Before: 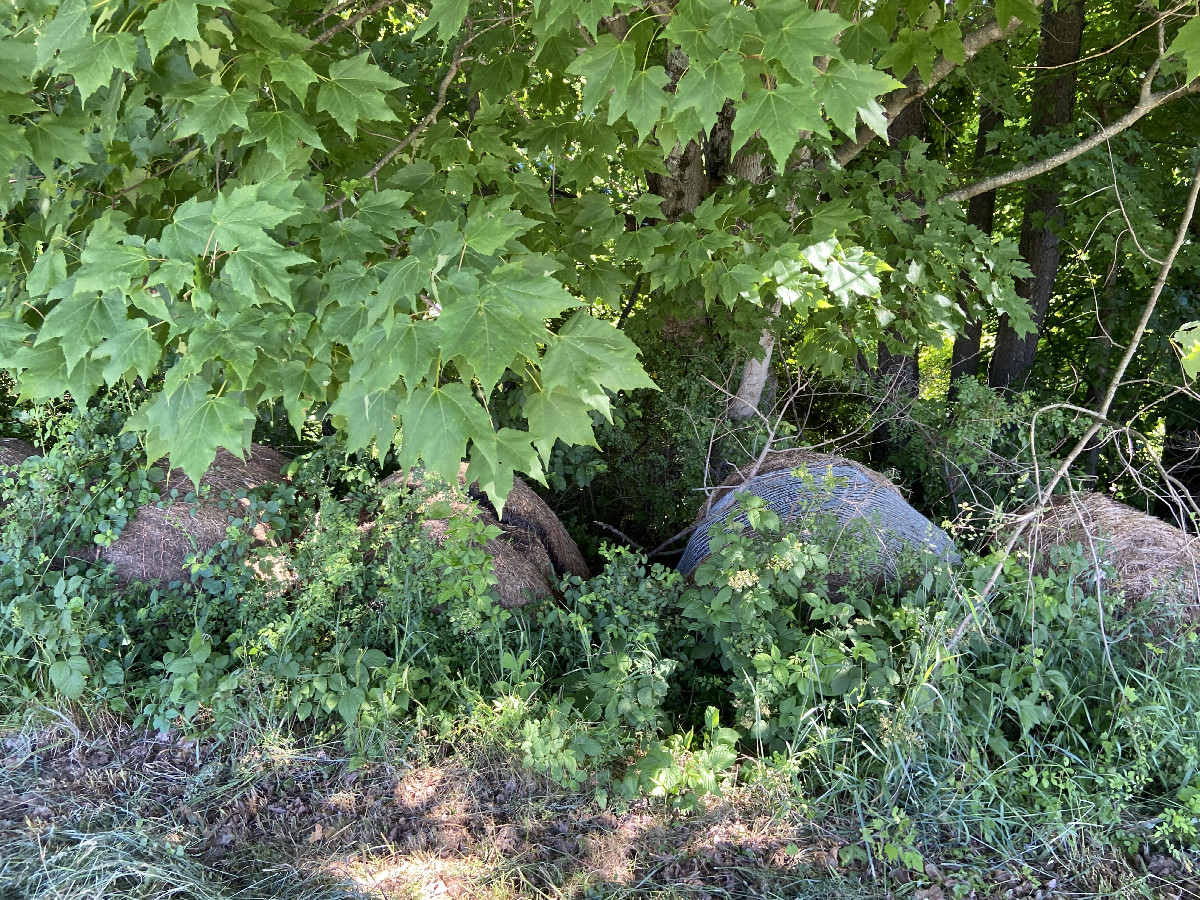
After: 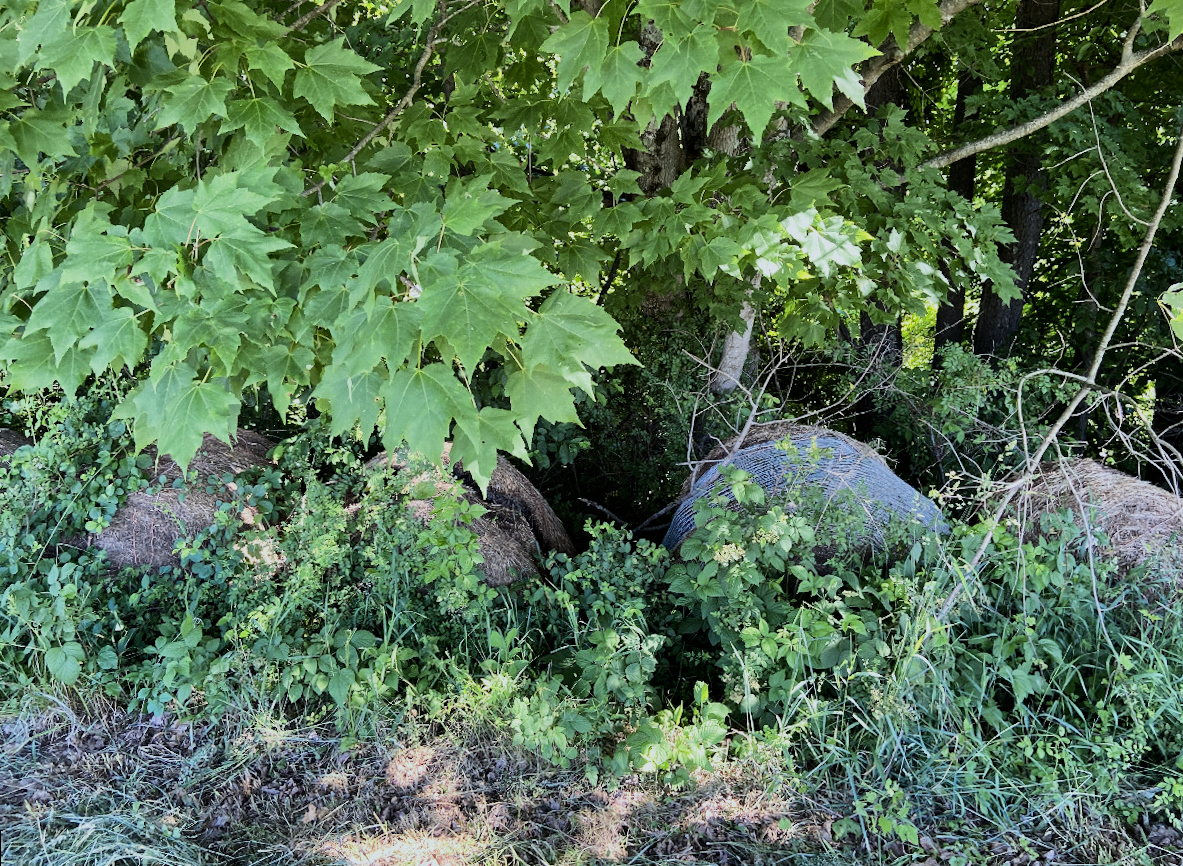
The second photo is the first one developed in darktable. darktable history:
color calibration: output R [1.003, 0.027, -0.041, 0], output G [-0.018, 1.043, -0.038, 0], output B [0.071, -0.086, 1.017, 0], illuminant as shot in camera, x 0.359, y 0.362, temperature 4570.54 K
filmic rgb: black relative exposure -7.5 EV, white relative exposure 5 EV, hardness 3.31, contrast 1.3, contrast in shadows safe
rotate and perspective: rotation -1.32°, lens shift (horizontal) -0.031, crop left 0.015, crop right 0.985, crop top 0.047, crop bottom 0.982
